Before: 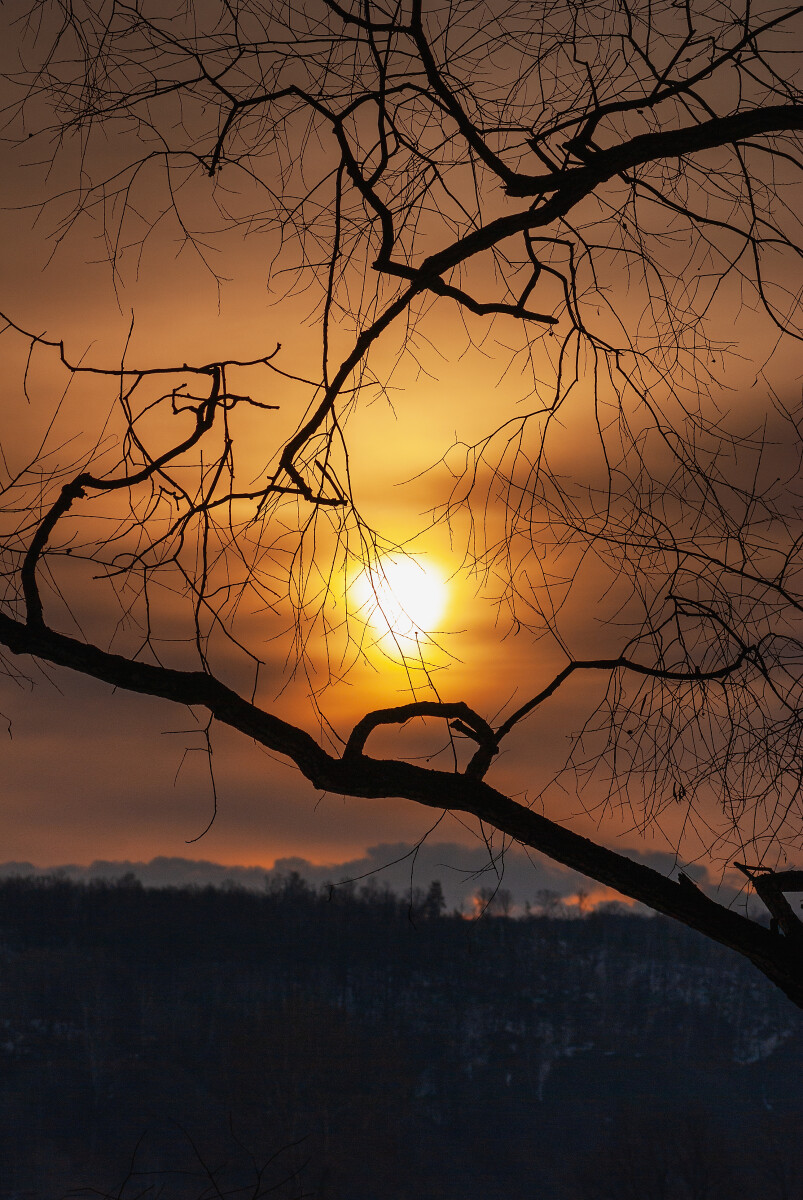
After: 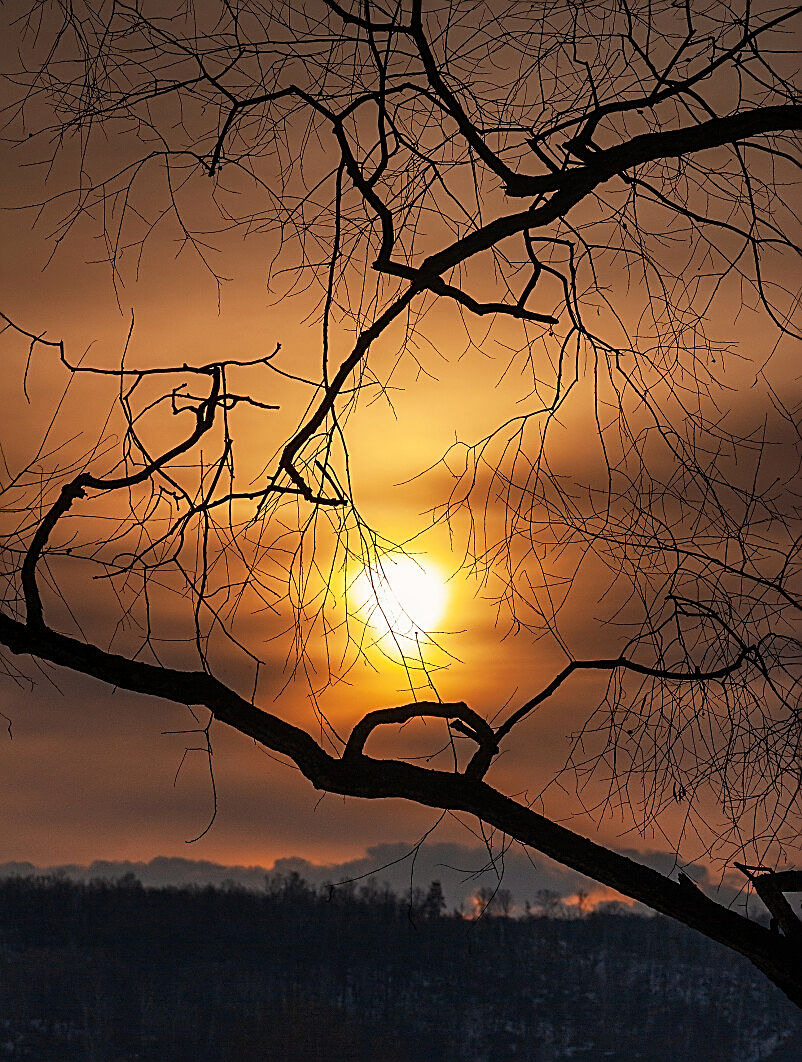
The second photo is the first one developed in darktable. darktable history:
local contrast: highlights 100%, shadows 100%, detail 120%, midtone range 0.2
crop and rotate: top 0%, bottom 11.49%
sharpen: amount 0.901
white balance: red 1.009, blue 0.985
